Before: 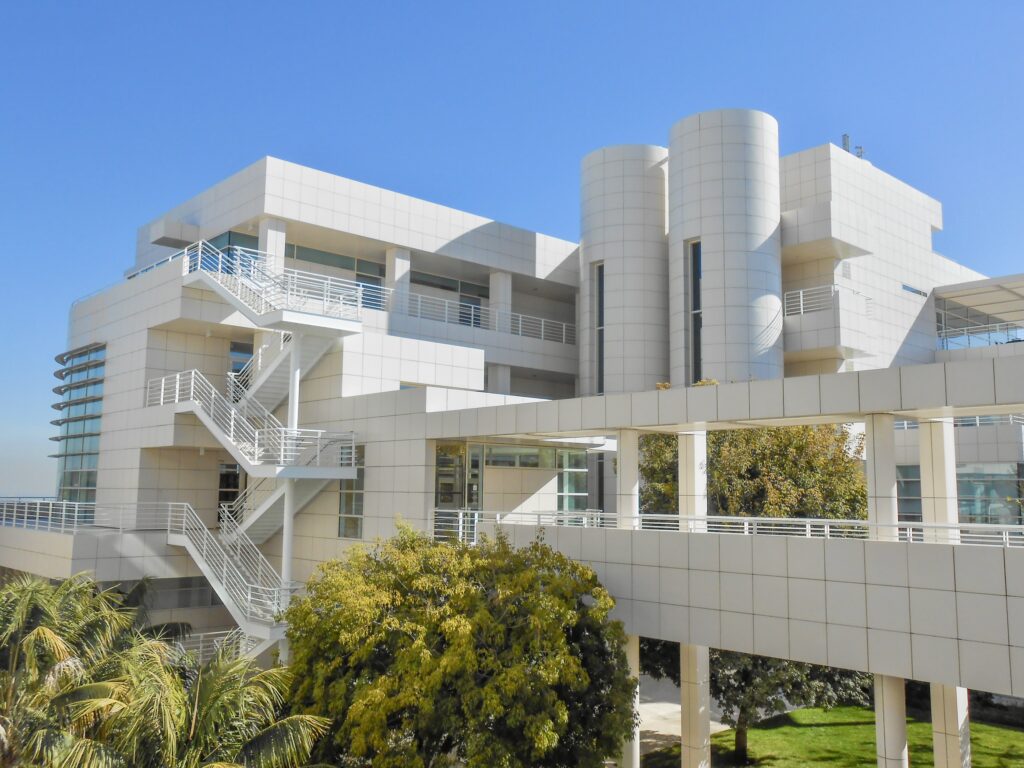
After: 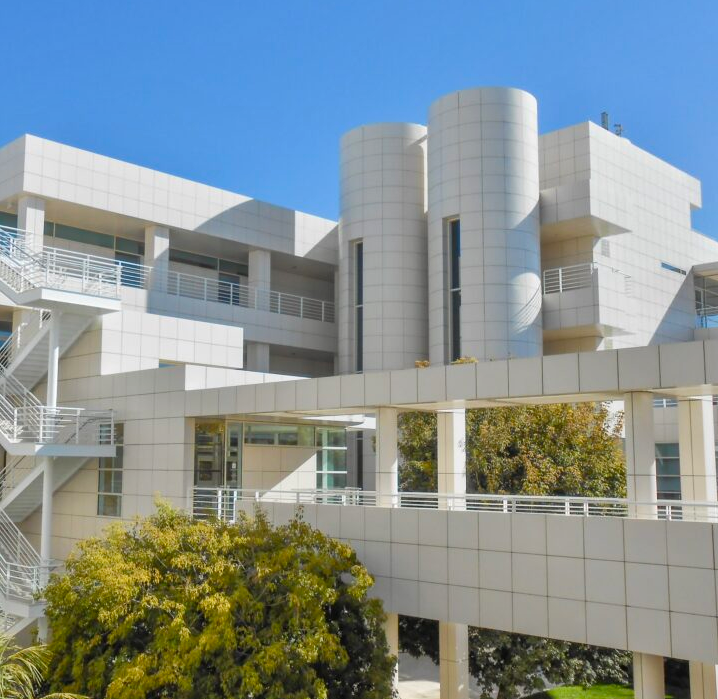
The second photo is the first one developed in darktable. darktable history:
crop and rotate: left 23.543%, top 2.885%, right 6.251%, bottom 6.022%
shadows and highlights: low approximation 0.01, soften with gaussian
